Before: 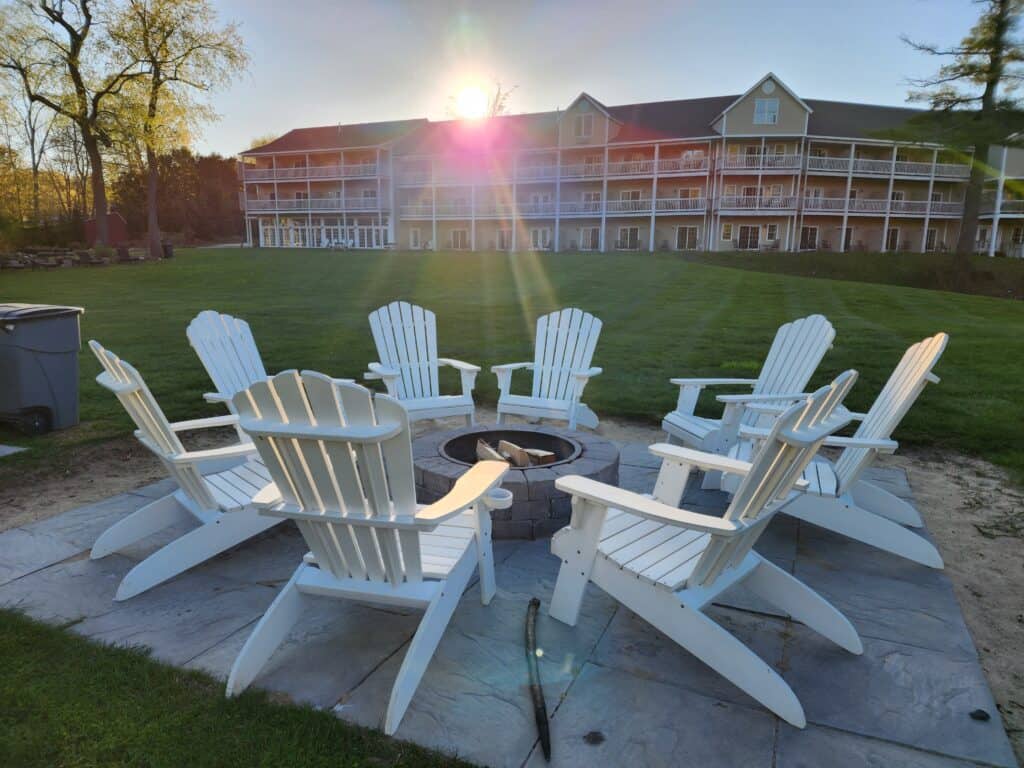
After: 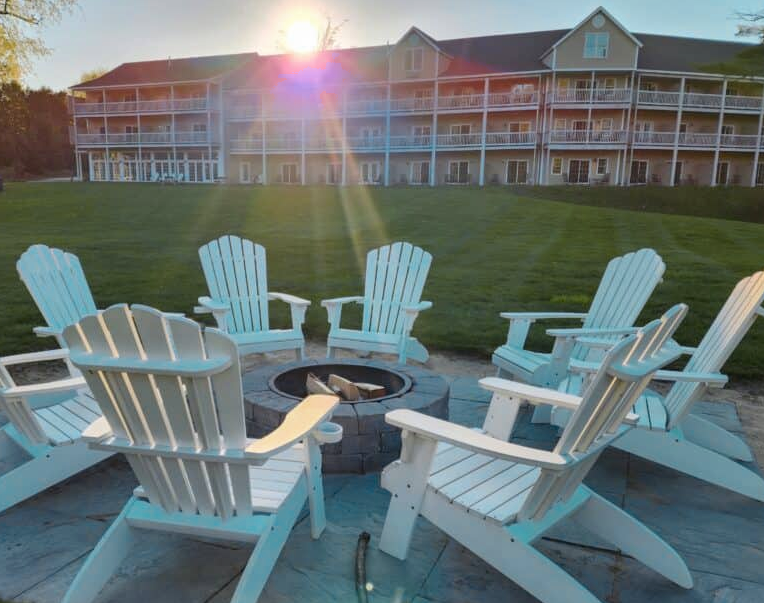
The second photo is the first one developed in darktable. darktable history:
color zones: curves: ch0 [(0.254, 0.492) (0.724, 0.62)]; ch1 [(0.25, 0.528) (0.719, 0.796)]; ch2 [(0, 0.472) (0.25, 0.5) (0.73, 0.184)]
crop: left 16.667%, top 8.698%, right 8.631%, bottom 12.682%
local contrast: detail 109%
